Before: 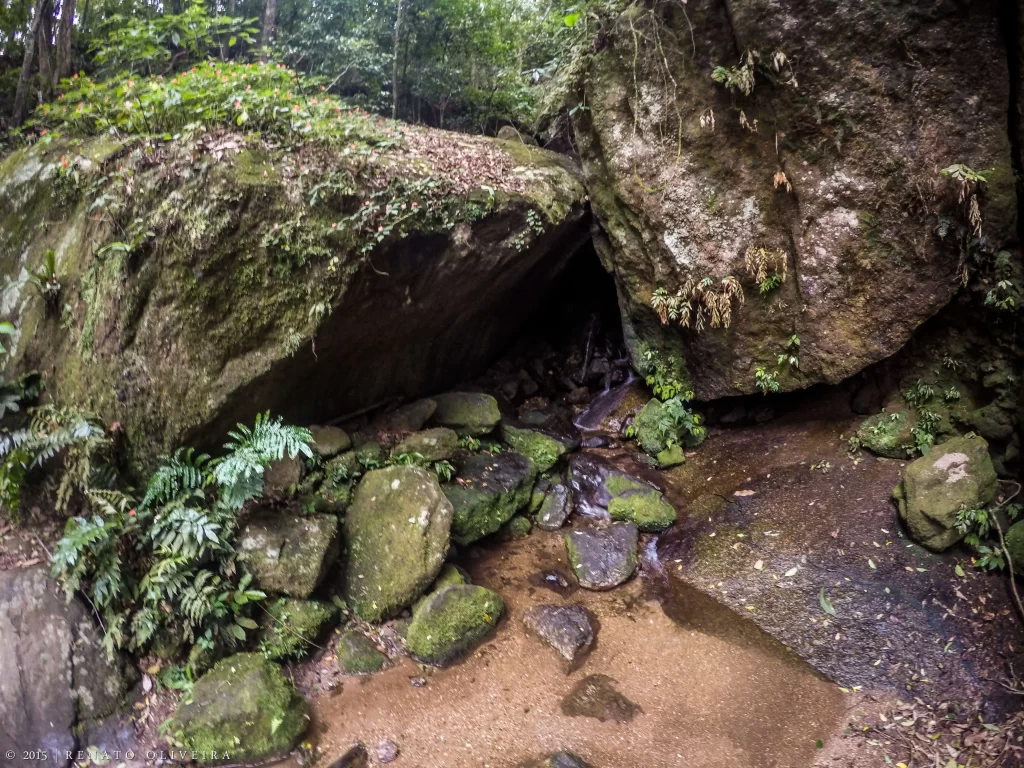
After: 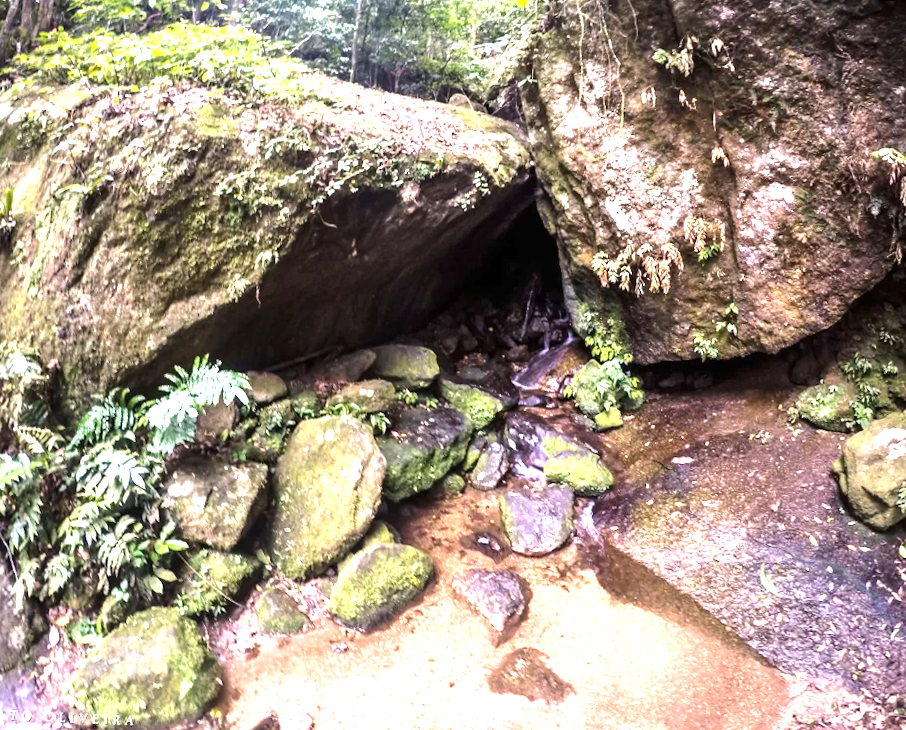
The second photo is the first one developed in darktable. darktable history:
tone equalizer: -8 EV -0.417 EV, -7 EV -0.389 EV, -6 EV -0.333 EV, -5 EV -0.222 EV, -3 EV 0.222 EV, -2 EV 0.333 EV, -1 EV 0.389 EV, +0 EV 0.417 EV, edges refinement/feathering 500, mask exposure compensation -1.57 EV, preserve details no
exposure: black level correction 0, exposure 1.45 EV, compensate exposure bias true, compensate highlight preservation false
crop and rotate: angle -2.38°
rotate and perspective: rotation 0.215°, lens shift (vertical) -0.139, crop left 0.069, crop right 0.939, crop top 0.002, crop bottom 0.996
white balance: red 1.05, blue 1.072
